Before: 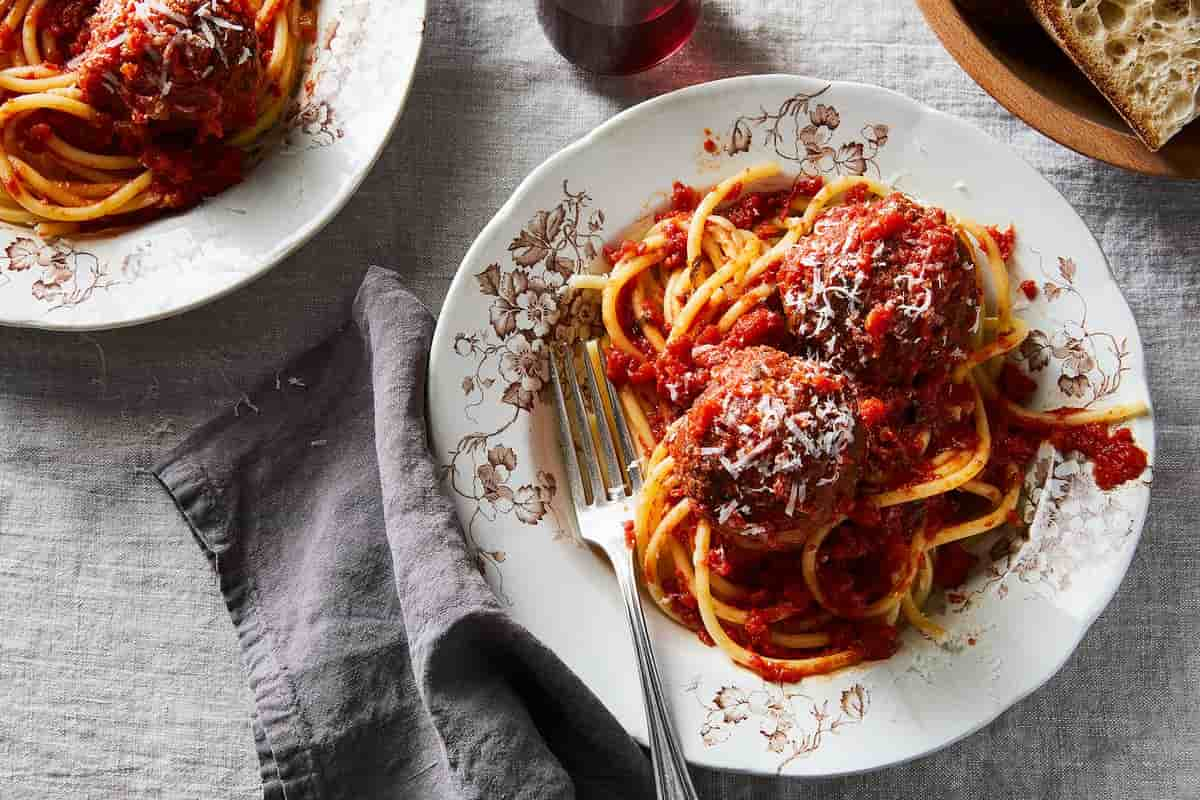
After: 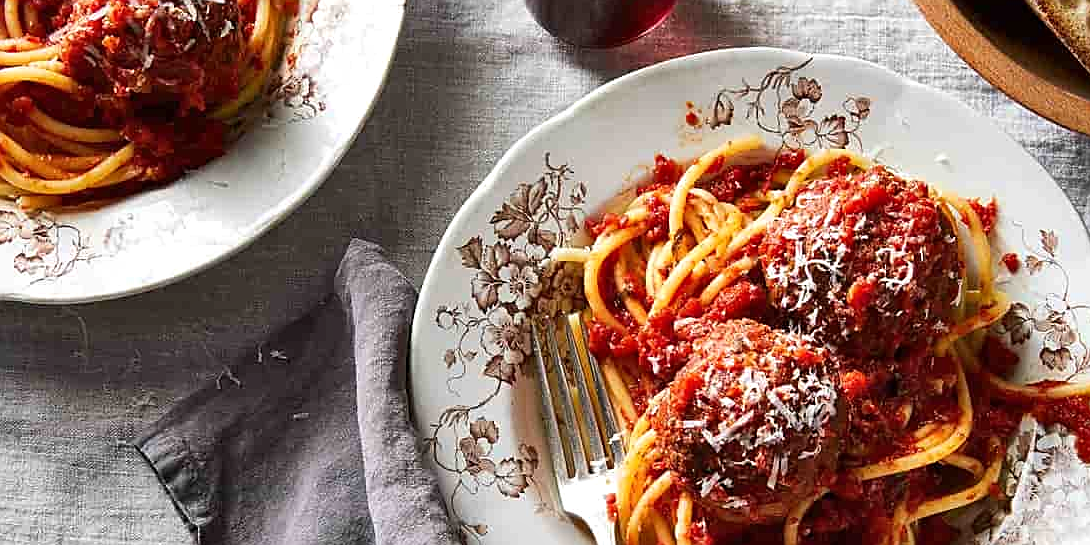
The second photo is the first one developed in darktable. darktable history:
sharpen: on, module defaults
shadows and highlights: low approximation 0.01, soften with gaussian
crop: left 1.539%, top 3.425%, right 7.624%, bottom 28.419%
exposure: exposure 0.189 EV, compensate highlight preservation false
